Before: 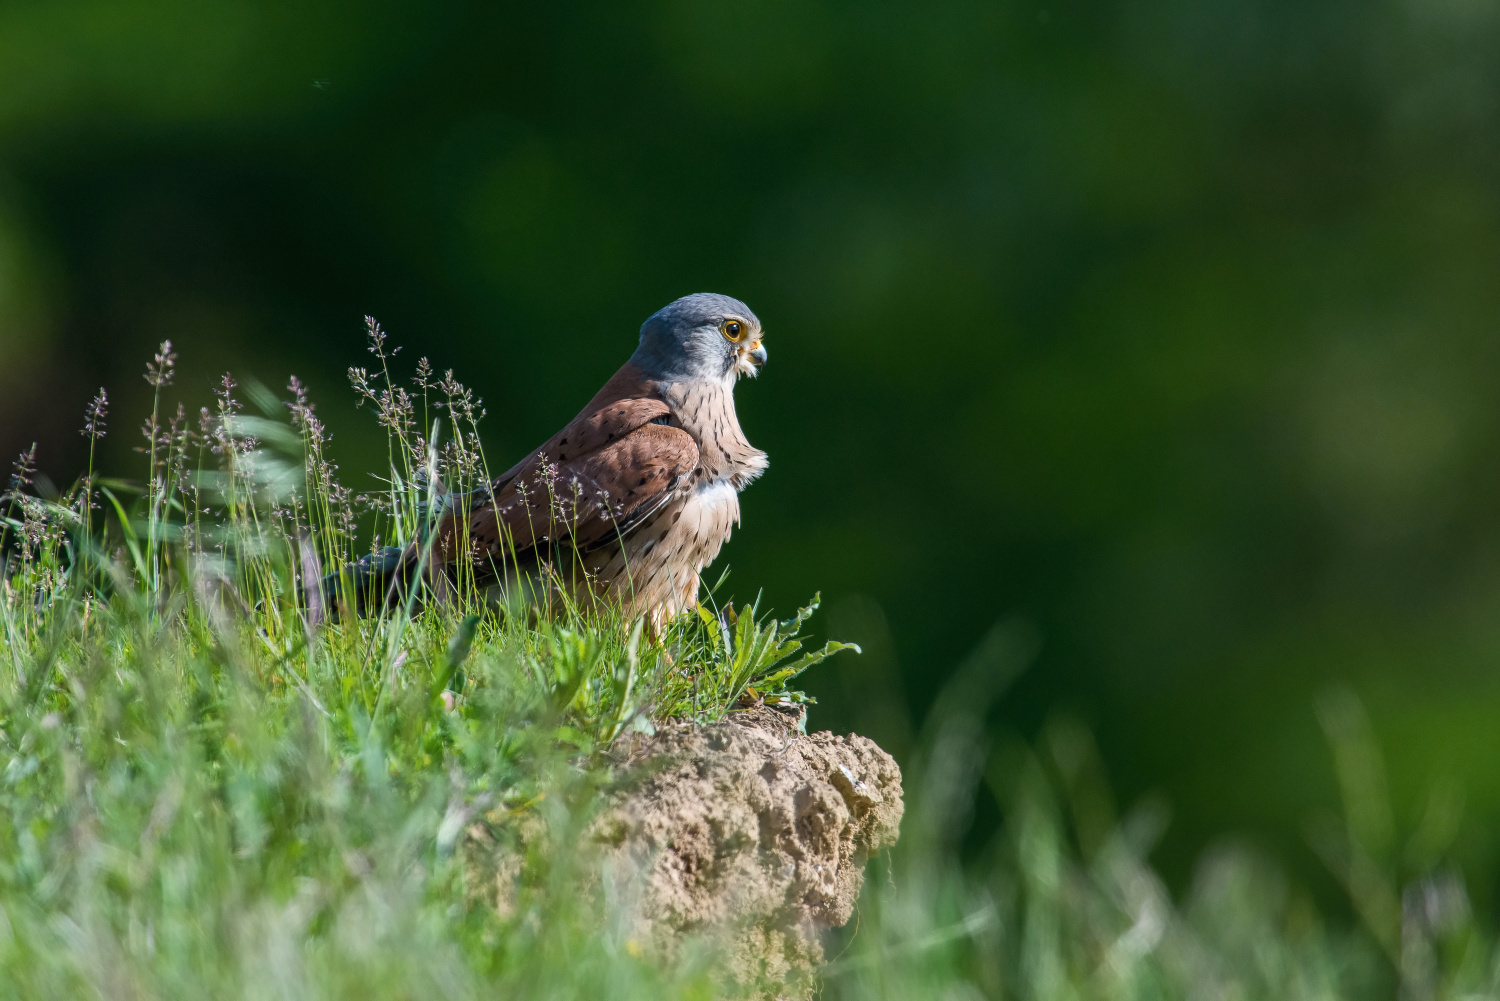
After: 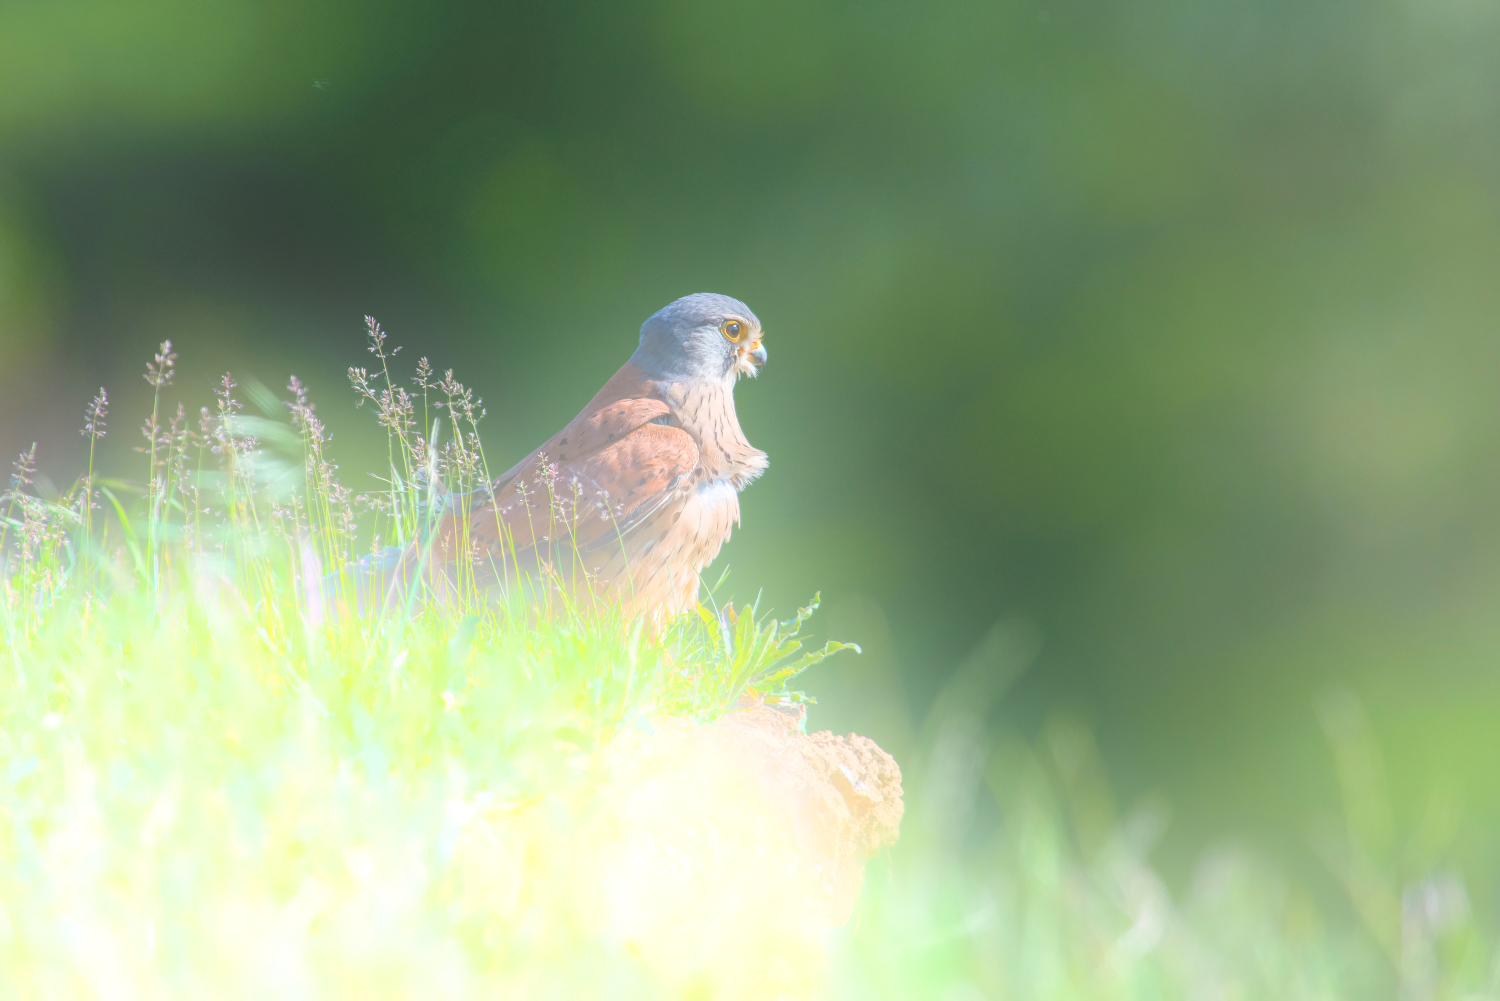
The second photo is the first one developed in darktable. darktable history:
bloom: size 25%, threshold 5%, strength 90%
